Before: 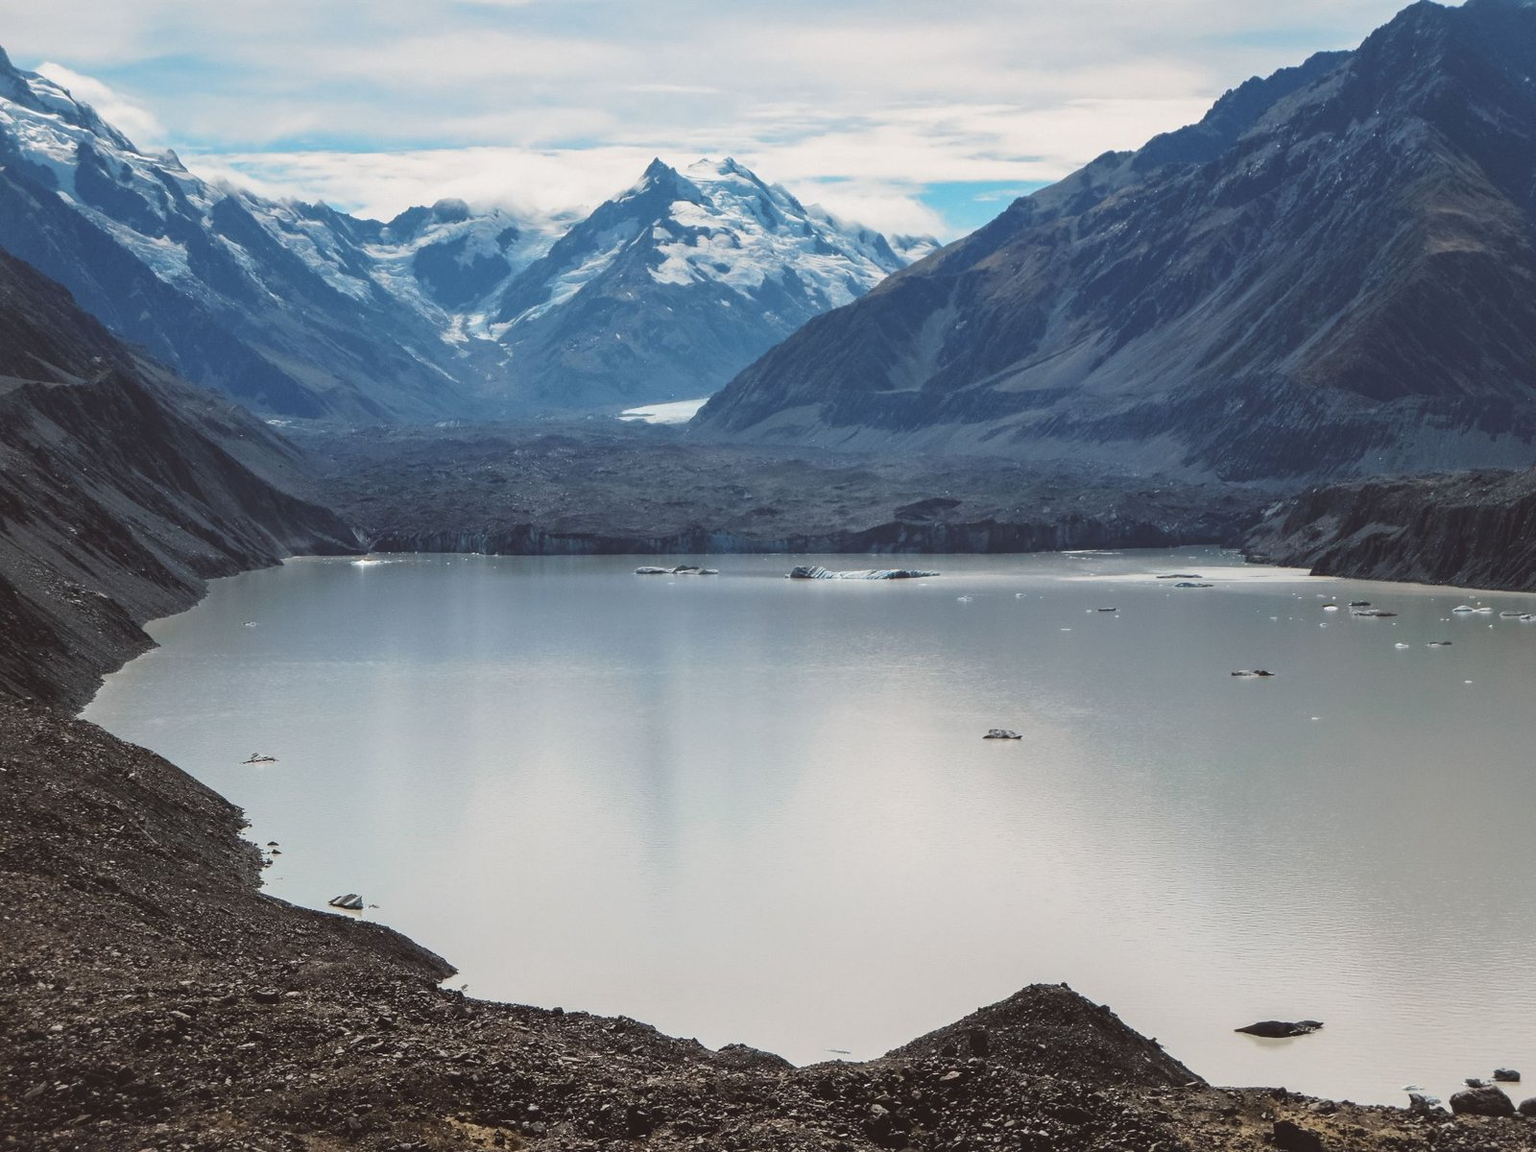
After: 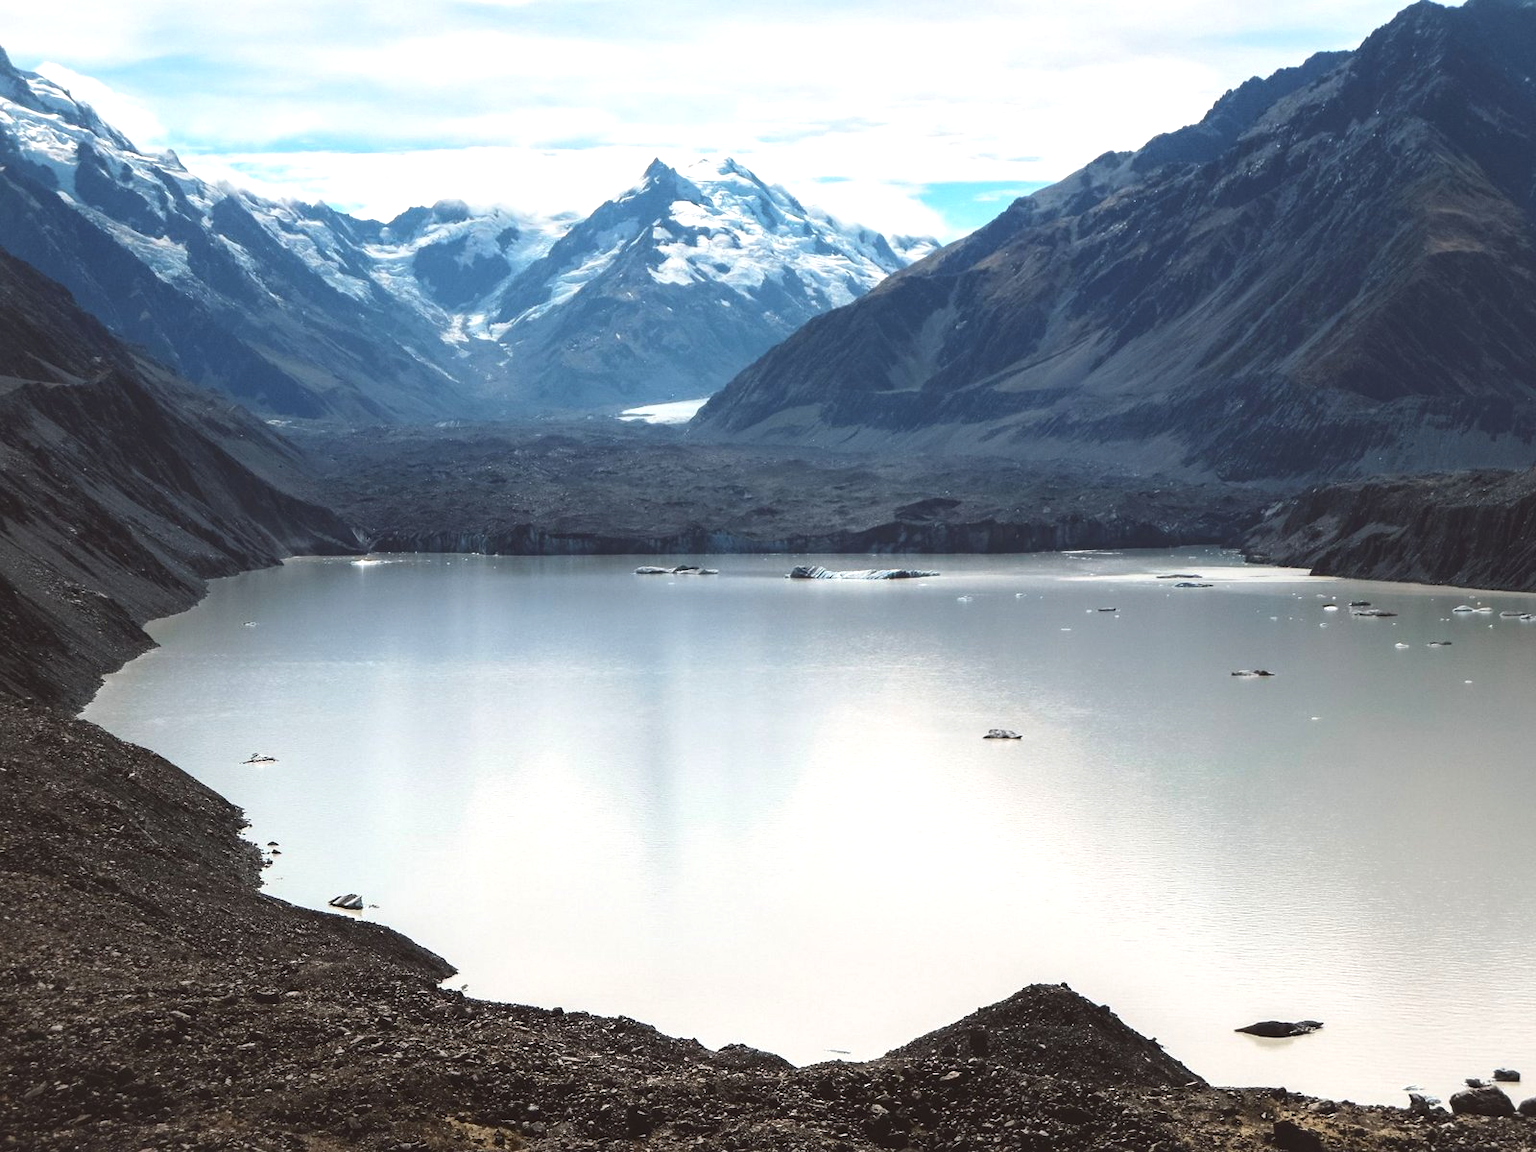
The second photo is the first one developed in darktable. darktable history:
tone equalizer: -8 EV 0.001 EV, -7 EV -0.001 EV, -6 EV 0.004 EV, -5 EV -0.067 EV, -4 EV -0.121 EV, -3 EV -0.156 EV, -2 EV 0.252 EV, -1 EV 0.715 EV, +0 EV 0.506 EV, mask exposure compensation -0.5 EV
